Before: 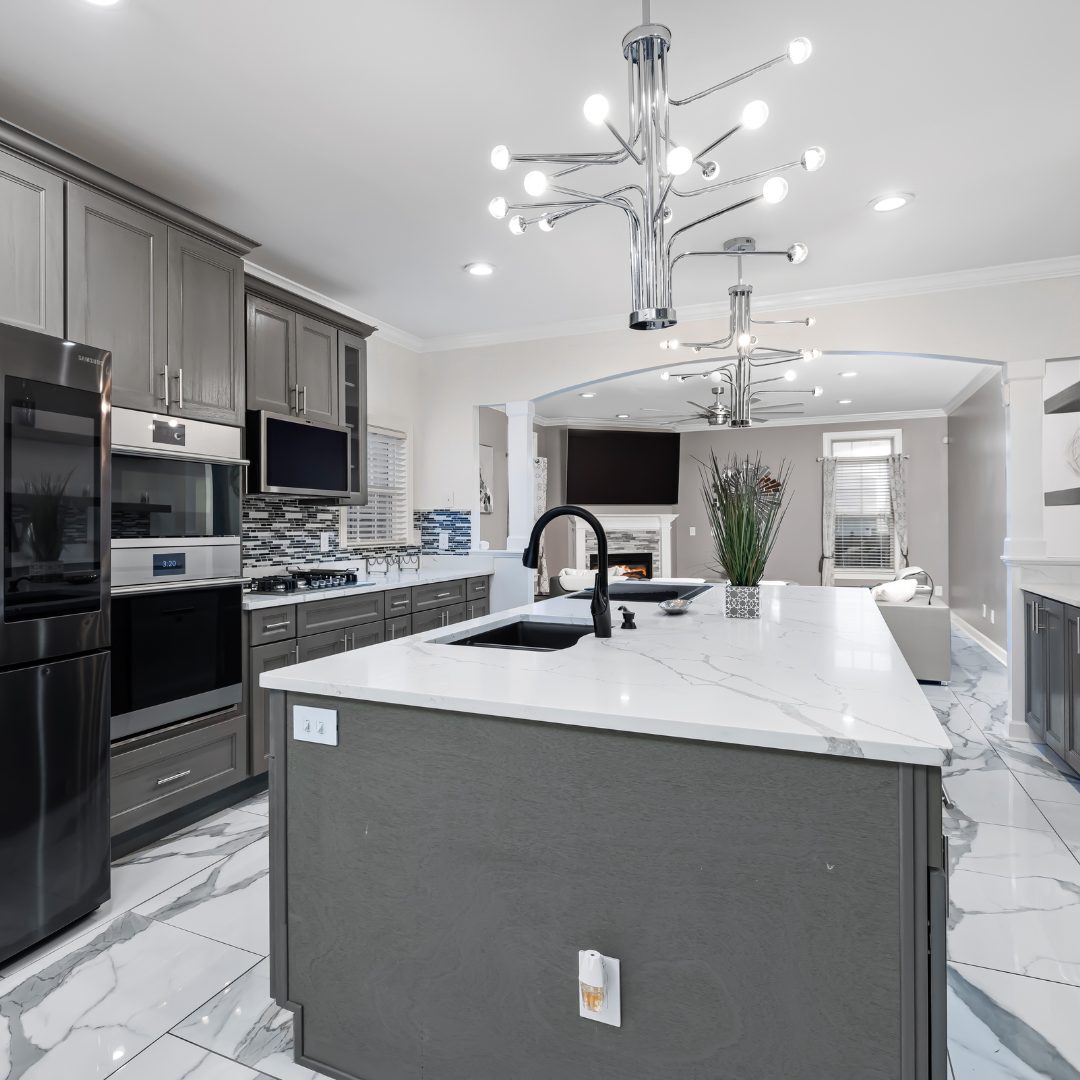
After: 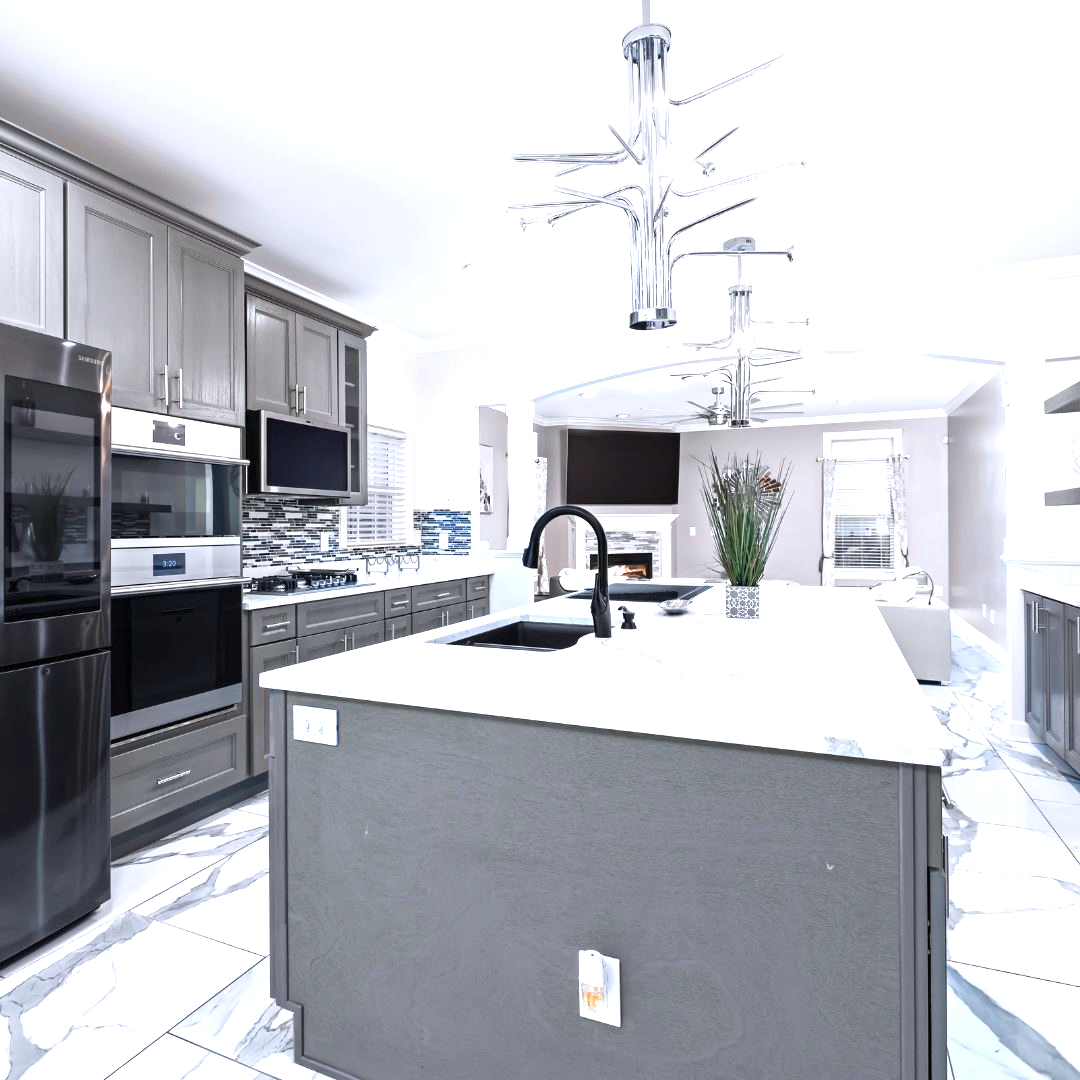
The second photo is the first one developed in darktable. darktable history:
exposure: black level correction 0, exposure 1.001 EV, compensate highlight preservation false
color calibration: illuminant as shot in camera, x 0.358, y 0.373, temperature 4628.91 K
